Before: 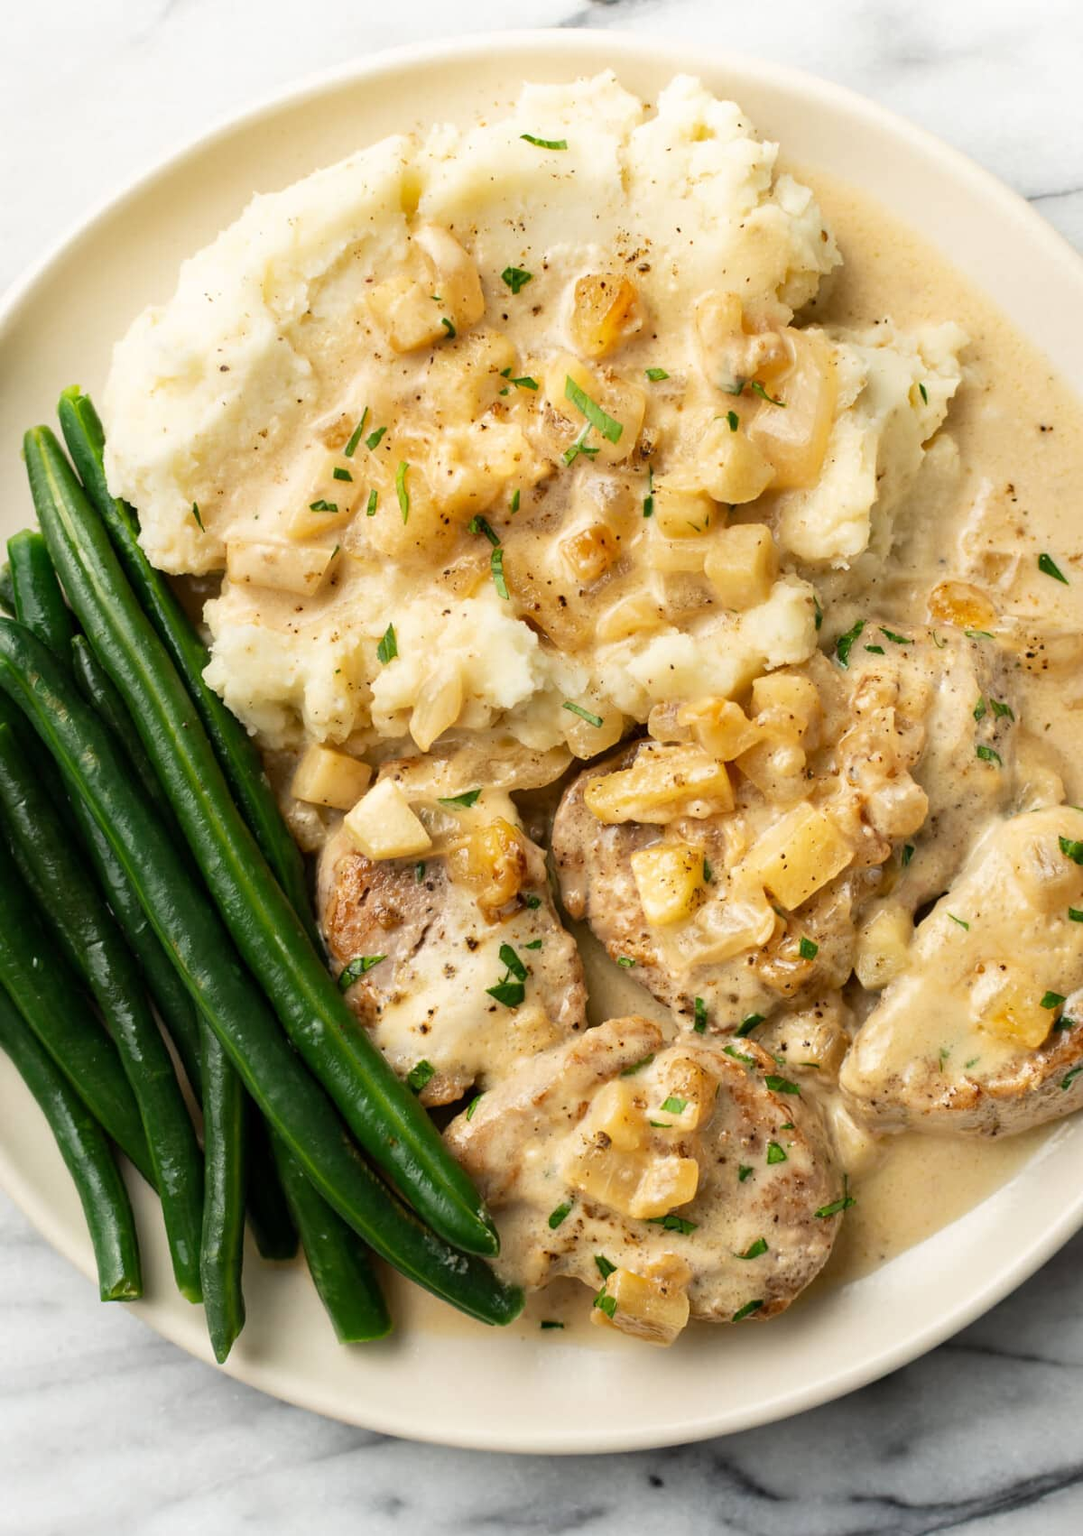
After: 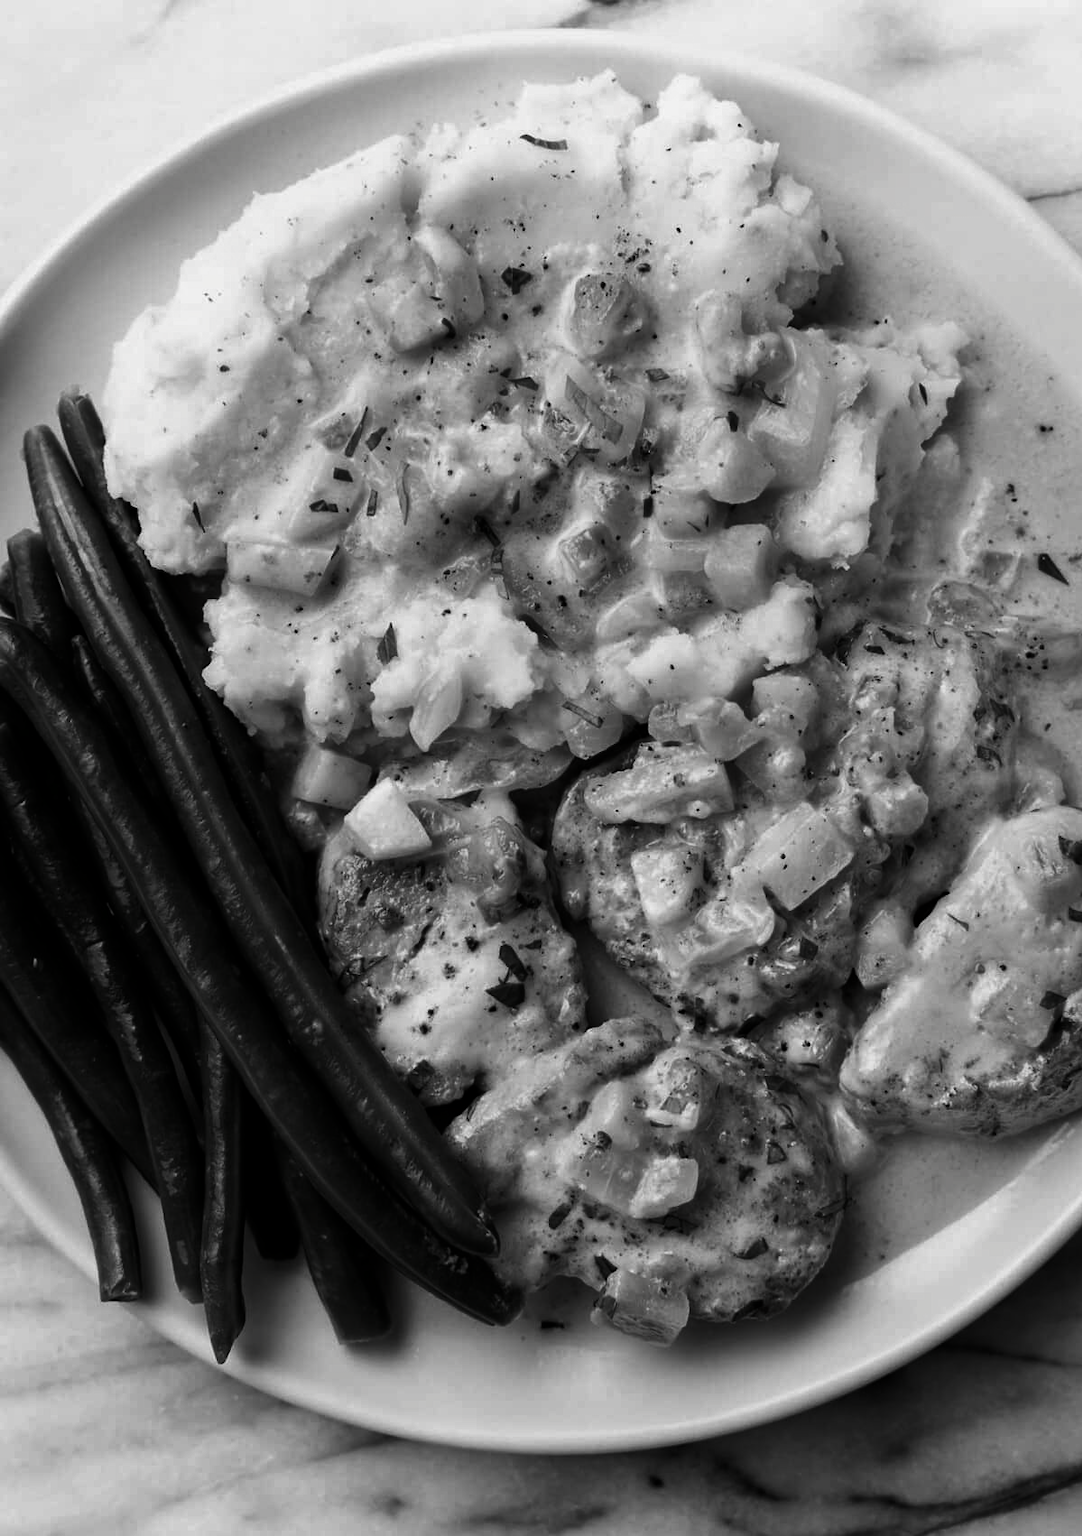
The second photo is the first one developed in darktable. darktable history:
contrast brightness saturation: contrast -0.026, brightness -0.602, saturation -0.991
